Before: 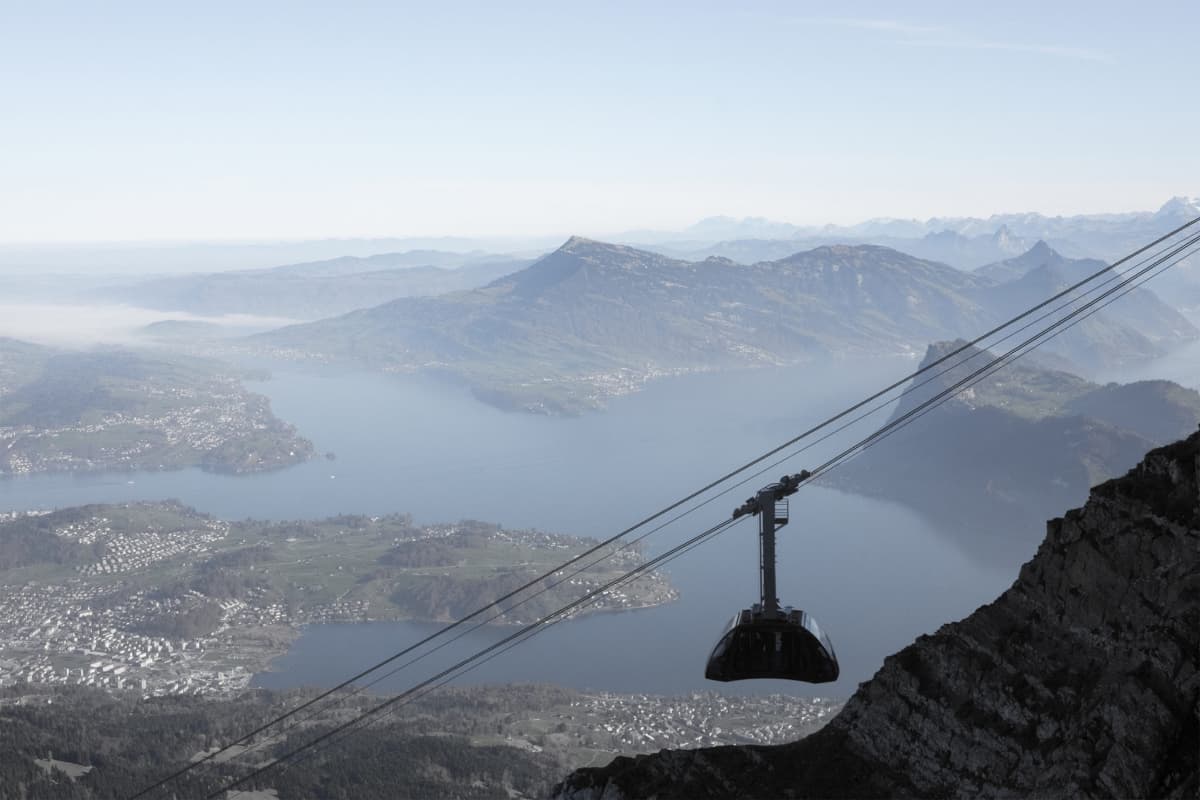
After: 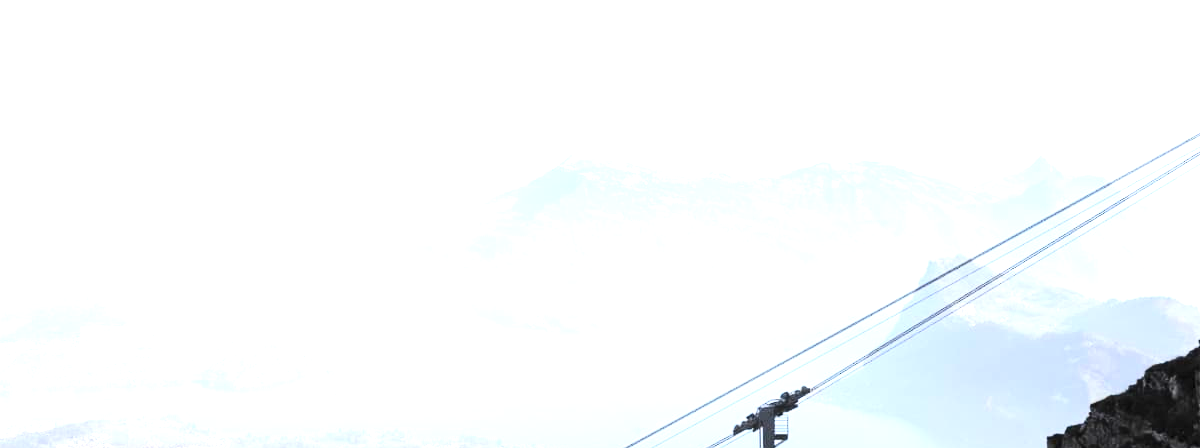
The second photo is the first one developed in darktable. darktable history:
crop and rotate: top 10.605%, bottom 33.274%
contrast brightness saturation: contrast 0.28
sharpen: radius 2.883, amount 0.868, threshold 47.523
exposure: exposure 2.04 EV, compensate highlight preservation false
